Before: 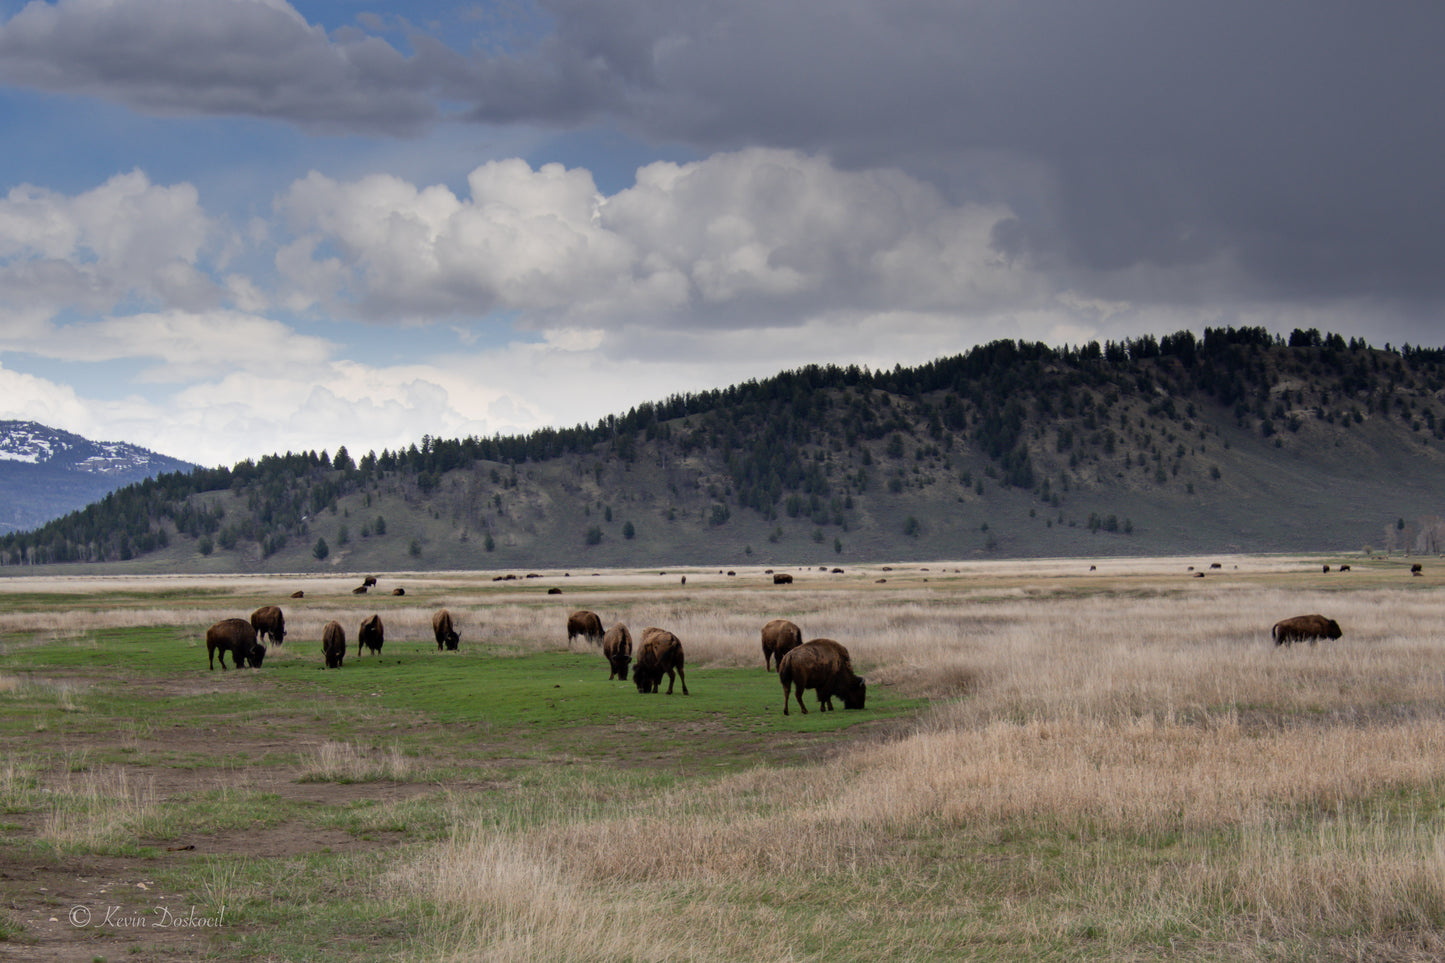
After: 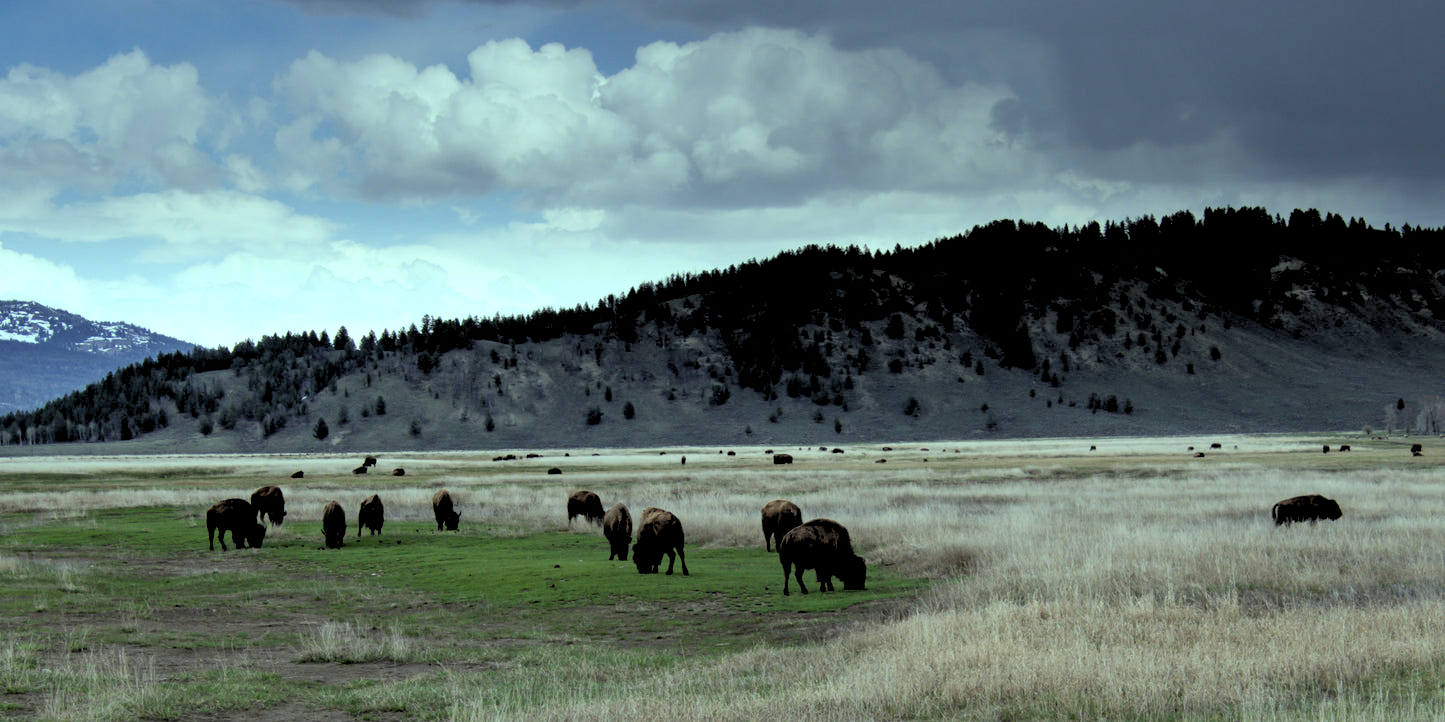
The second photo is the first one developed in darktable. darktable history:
crop and rotate: top 12.5%, bottom 12.5%
color balance: mode lift, gamma, gain (sRGB), lift [0.997, 0.979, 1.021, 1.011], gamma [1, 1.084, 0.916, 0.998], gain [1, 0.87, 1.13, 1.101], contrast 4.55%, contrast fulcrum 38.24%, output saturation 104.09%
rgb levels: levels [[0.034, 0.472, 0.904], [0, 0.5, 1], [0, 0.5, 1]]
